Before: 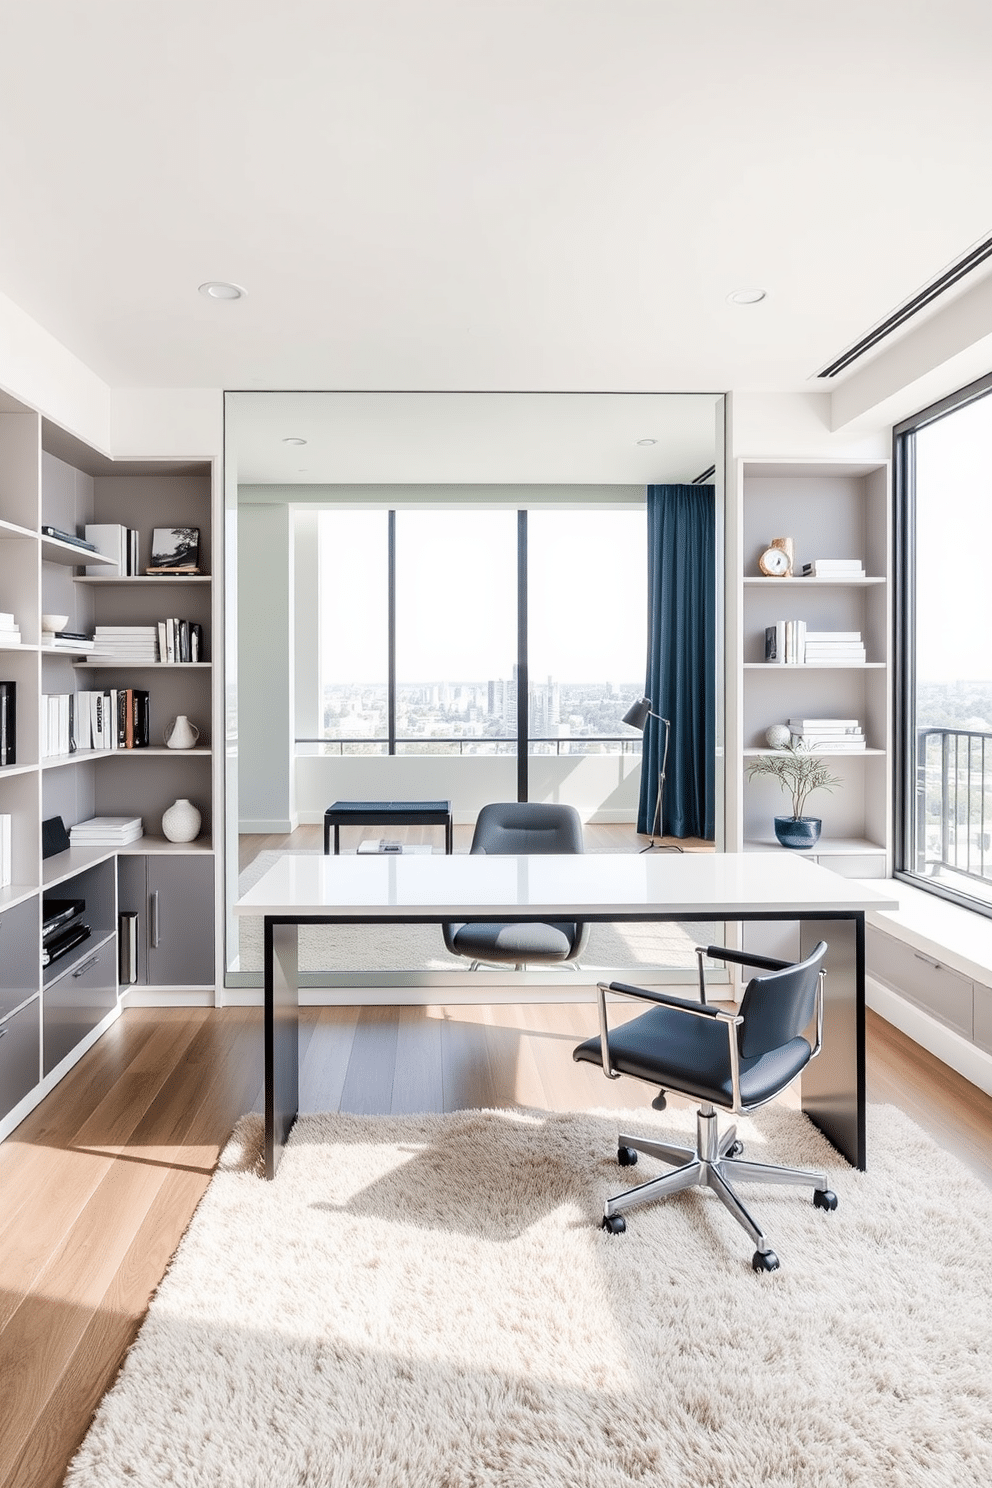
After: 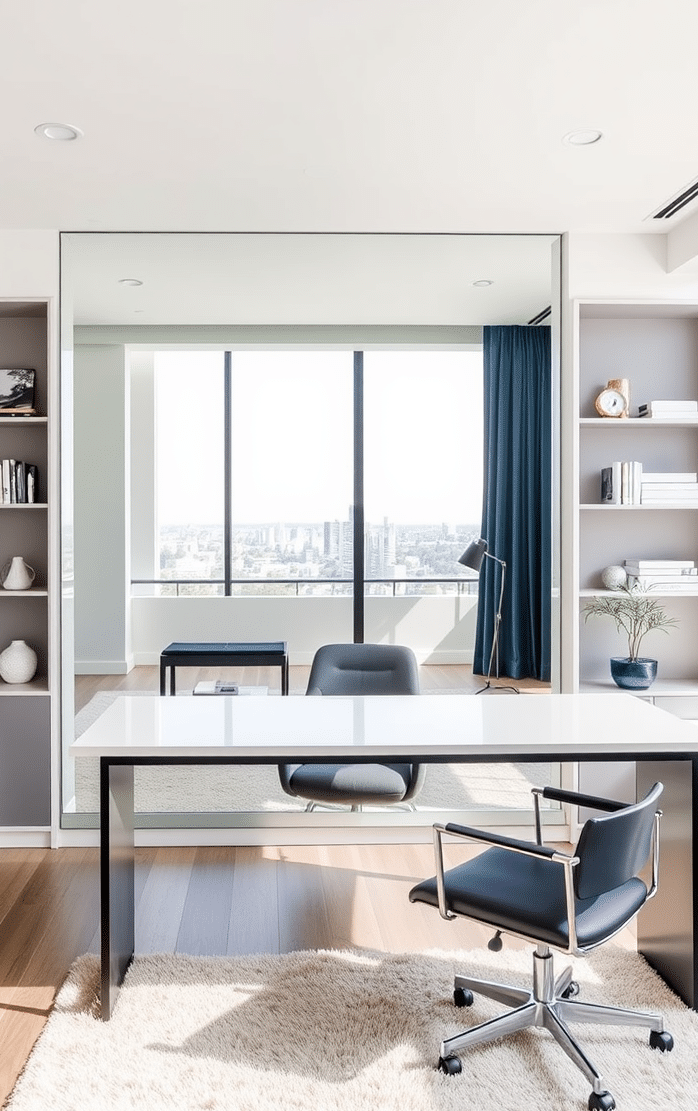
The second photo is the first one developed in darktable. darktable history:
crop and rotate: left 16.692%, top 10.7%, right 12.859%, bottom 14.58%
